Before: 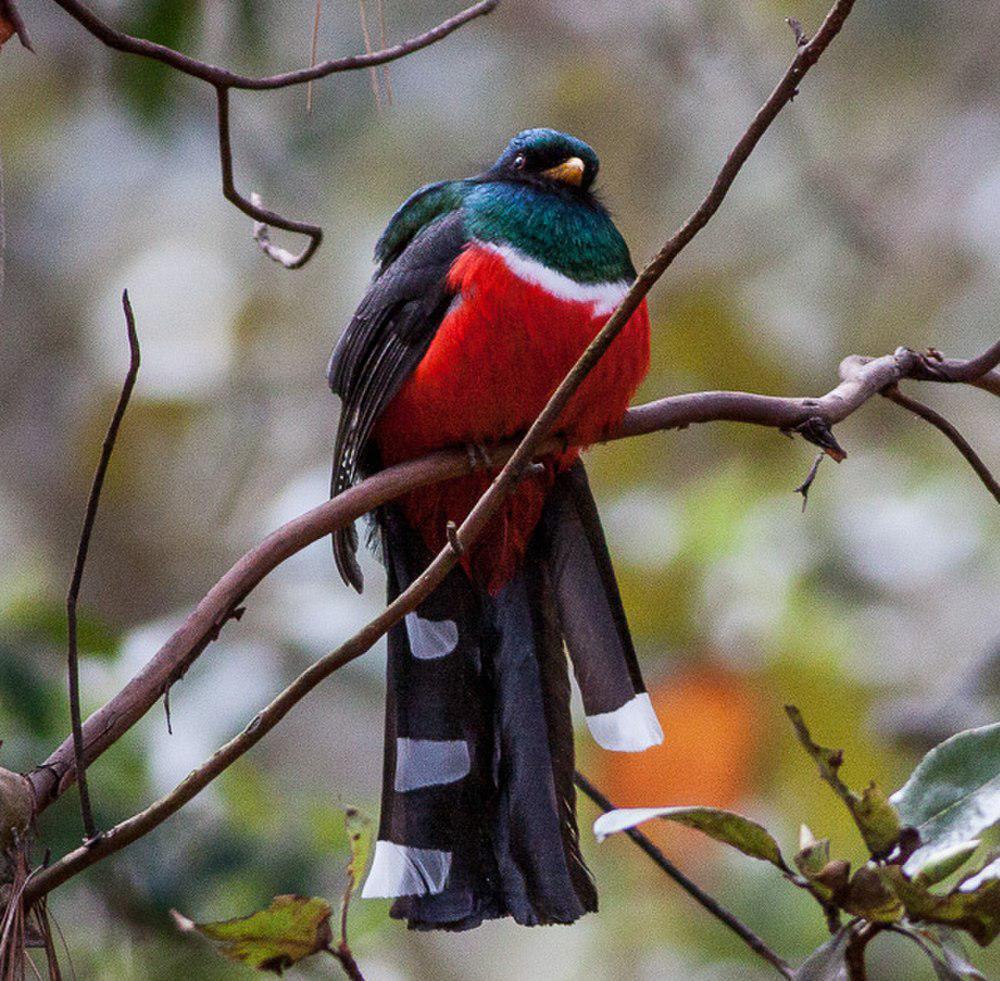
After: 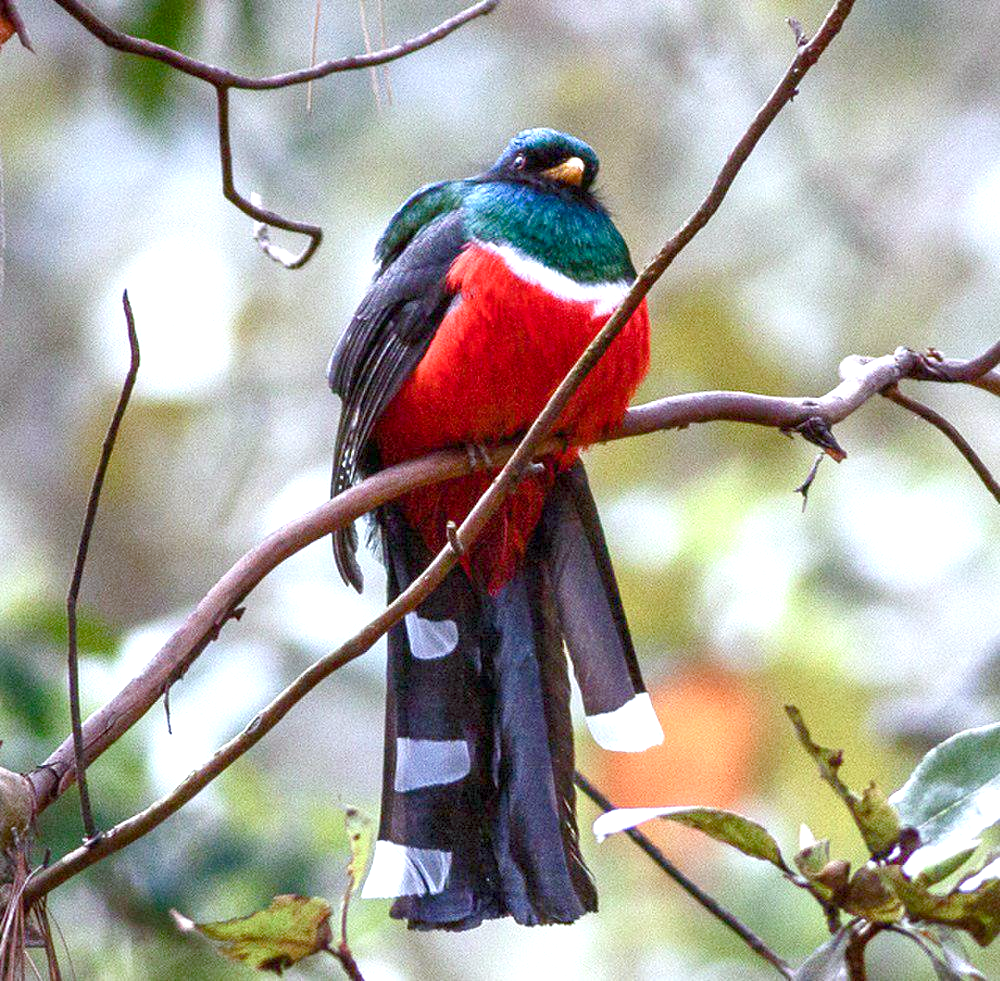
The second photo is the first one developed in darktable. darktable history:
exposure: exposure 1.5 EV, compensate highlight preservation false
white balance: red 0.925, blue 1.046
color balance rgb: shadows lift › chroma 1%, shadows lift › hue 113°, highlights gain › chroma 0.2%, highlights gain › hue 333°, perceptual saturation grading › global saturation 20%, perceptual saturation grading › highlights -50%, perceptual saturation grading › shadows 25%, contrast -10%
